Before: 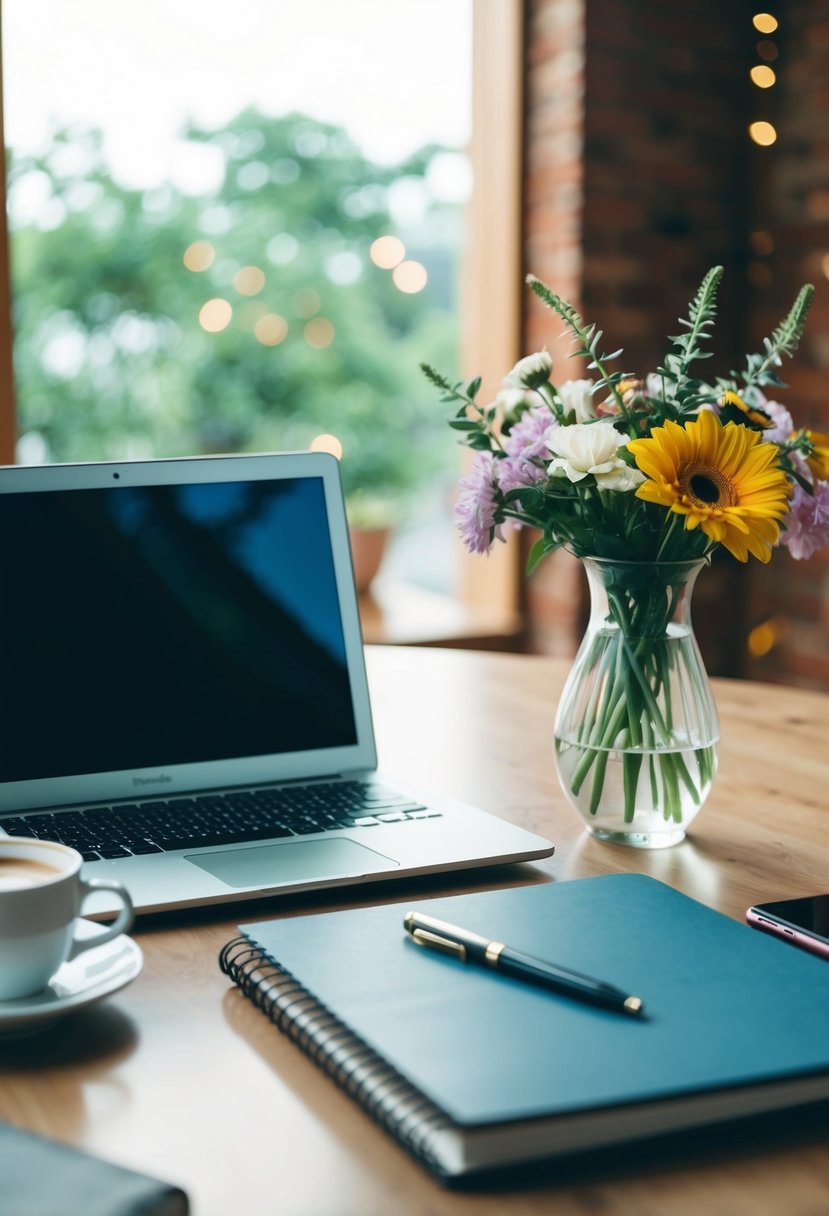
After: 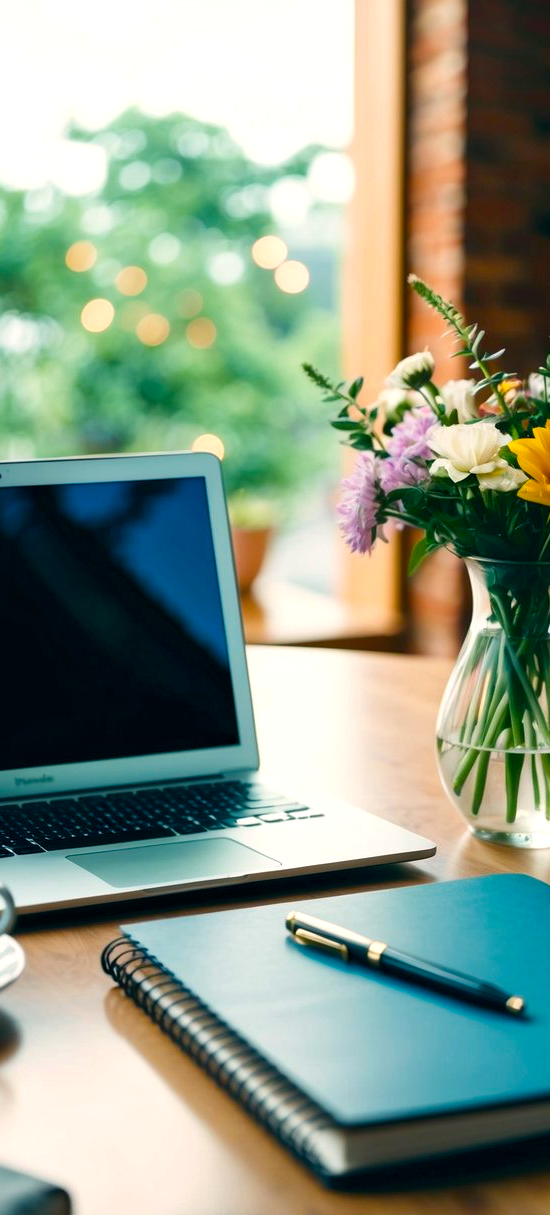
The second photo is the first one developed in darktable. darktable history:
crop and rotate: left 14.333%, right 19.294%
color balance rgb: highlights gain › chroma 3.007%, highlights gain › hue 60.19°, global offset › luminance -0.373%, linear chroma grading › shadows -30.399%, linear chroma grading › global chroma 35.08%, perceptual saturation grading › global saturation 20%, perceptual saturation grading › highlights -25.604%, perceptual saturation grading › shadows 24.047%, global vibrance 25.128%, contrast 9.424%
